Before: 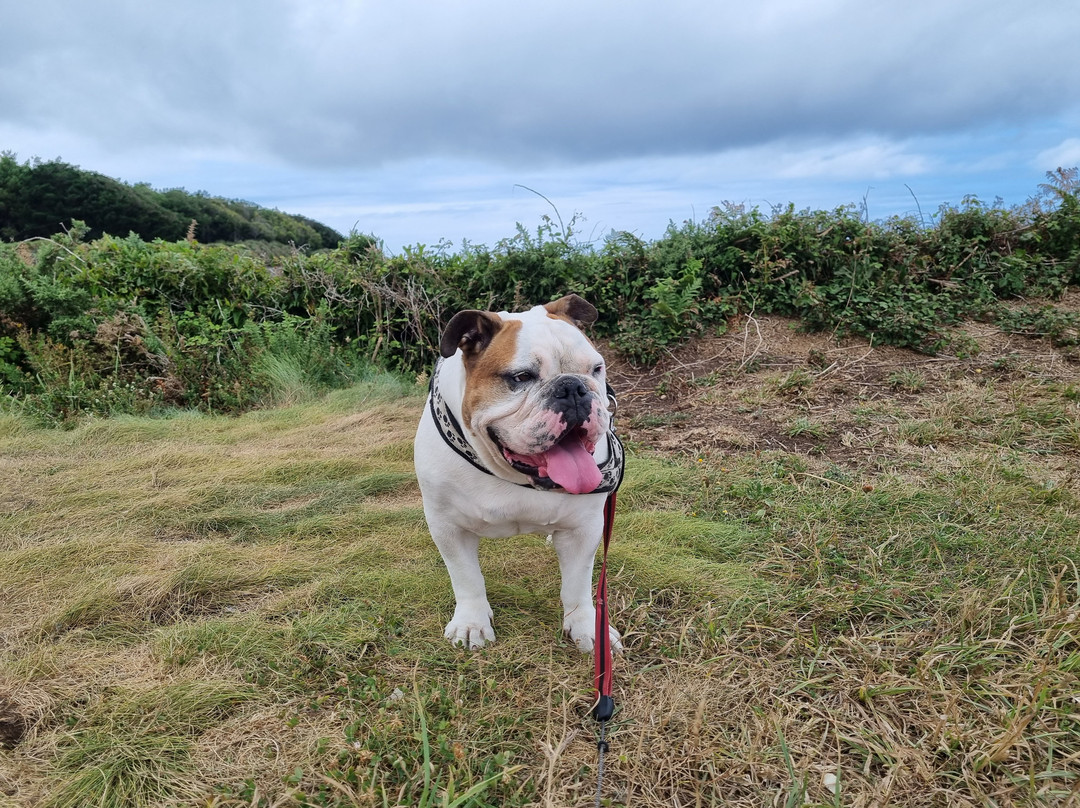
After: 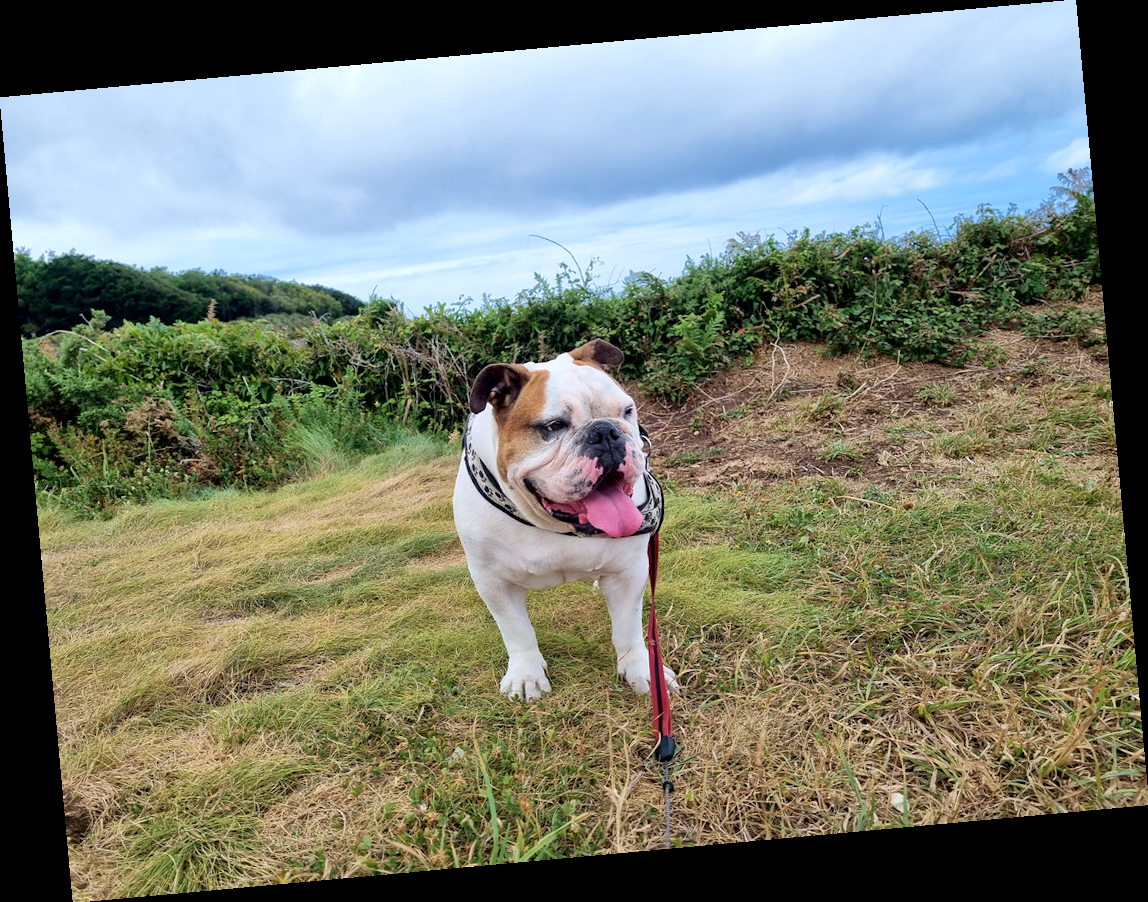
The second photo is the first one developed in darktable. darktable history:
rotate and perspective: rotation -5.2°, automatic cropping off
velvia: on, module defaults
exposure: black level correction 0.005, exposure 0.286 EV, compensate highlight preservation false
